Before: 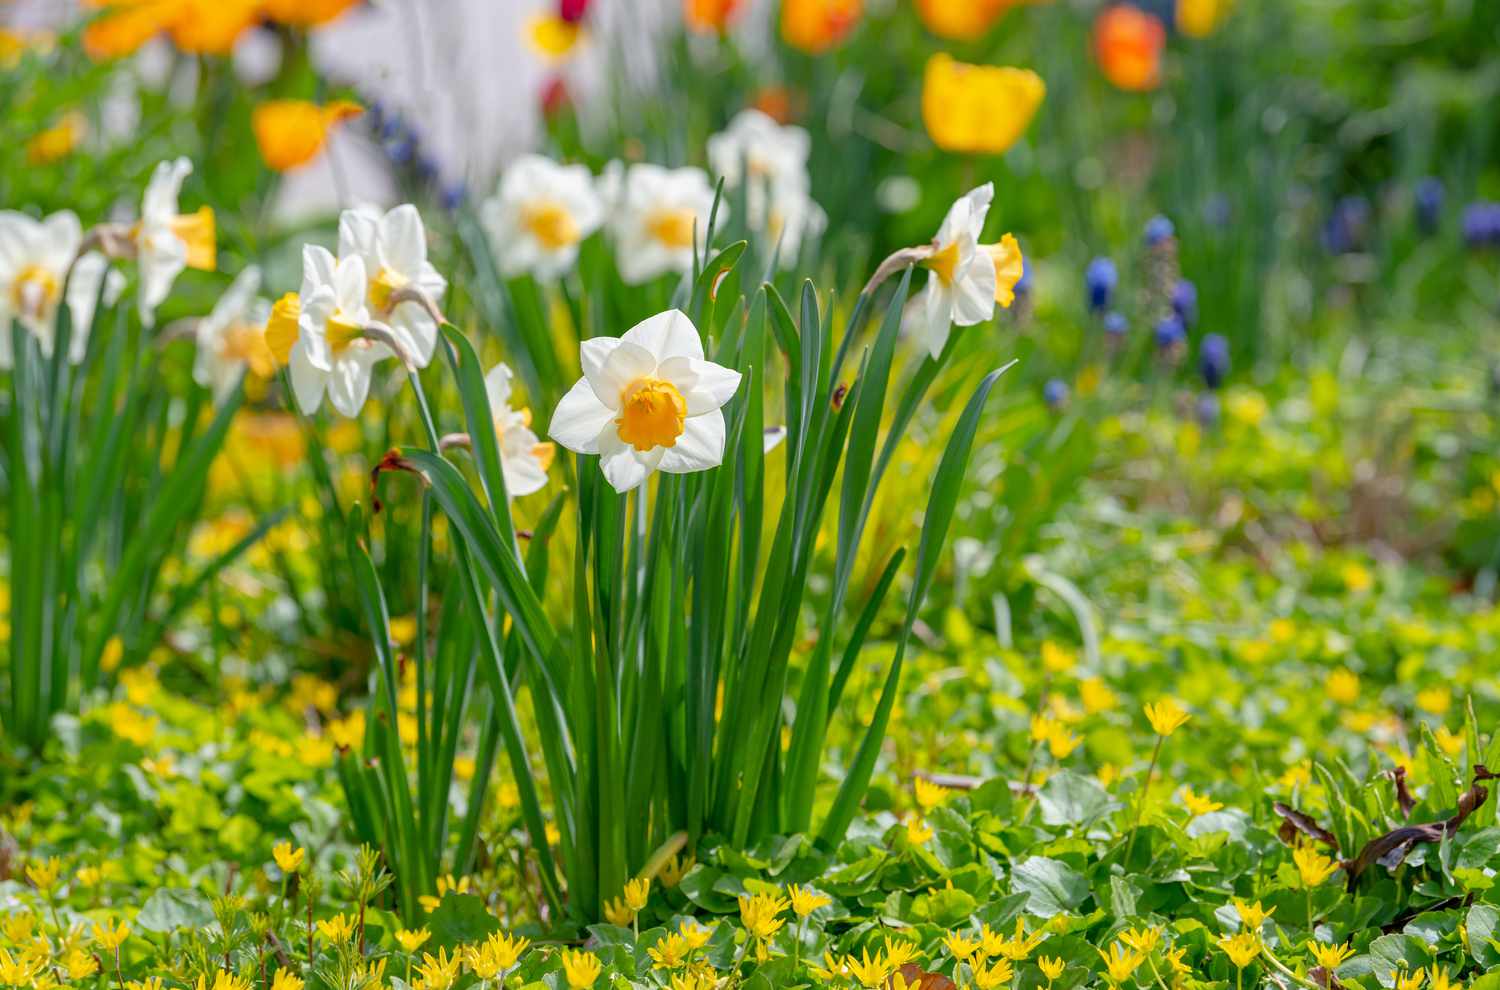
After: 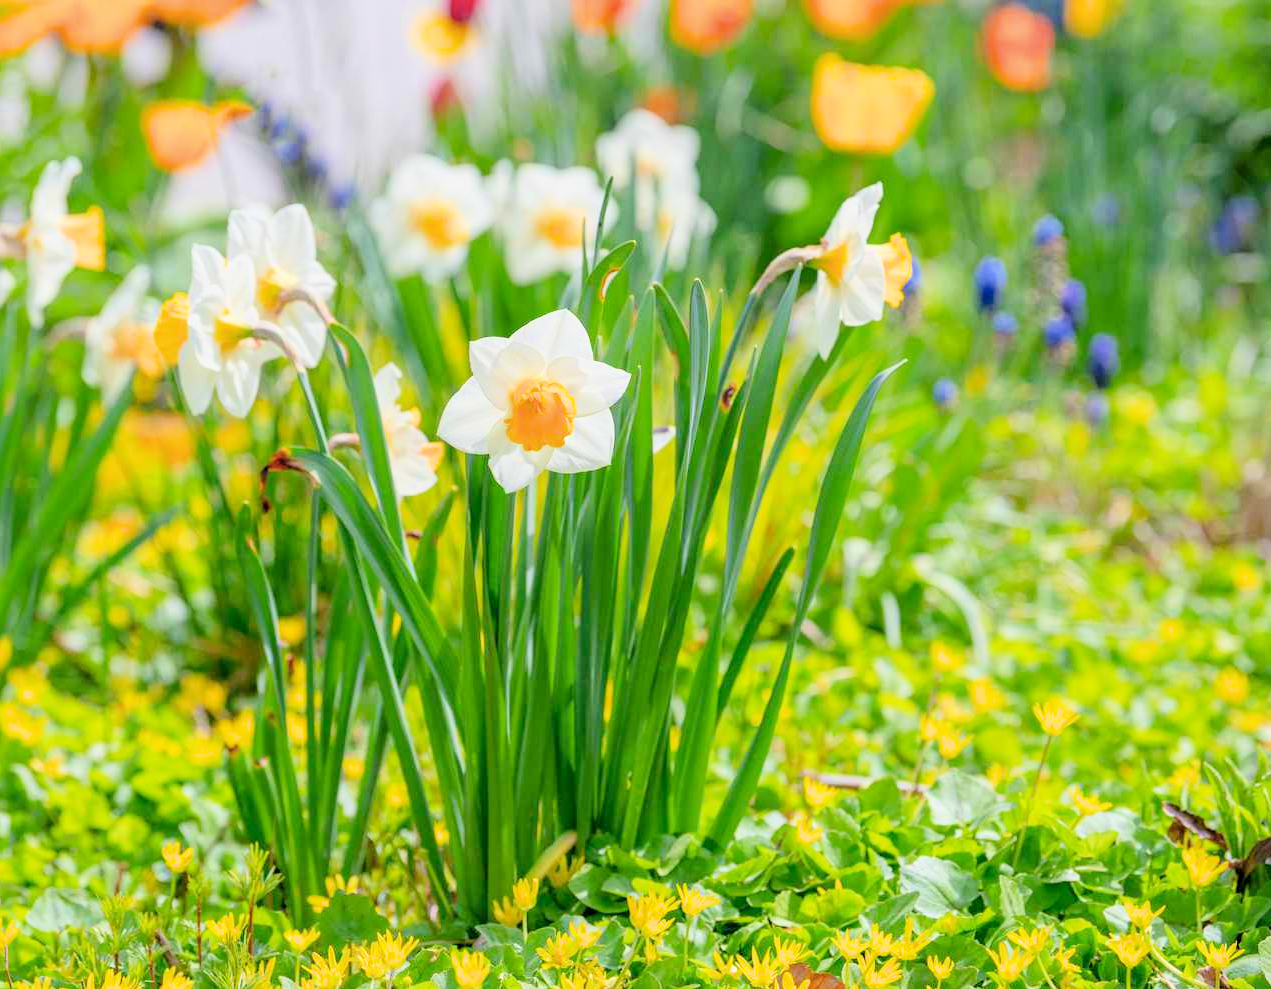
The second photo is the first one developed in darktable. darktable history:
crop: left 7.423%, right 7.826%
local contrast: highlights 61%, shadows 109%, detail 106%, midtone range 0.523
filmic rgb: black relative exposure -7.65 EV, white relative exposure 4.56 EV, hardness 3.61, contrast 0.988, color science v6 (2022), iterations of high-quality reconstruction 0
exposure: black level correction 0, exposure 1.2 EV, compensate exposure bias true, compensate highlight preservation false
color zones: curves: ch1 [(0.077, 0.436) (0.25, 0.5) (0.75, 0.5)]
tone equalizer: on, module defaults
